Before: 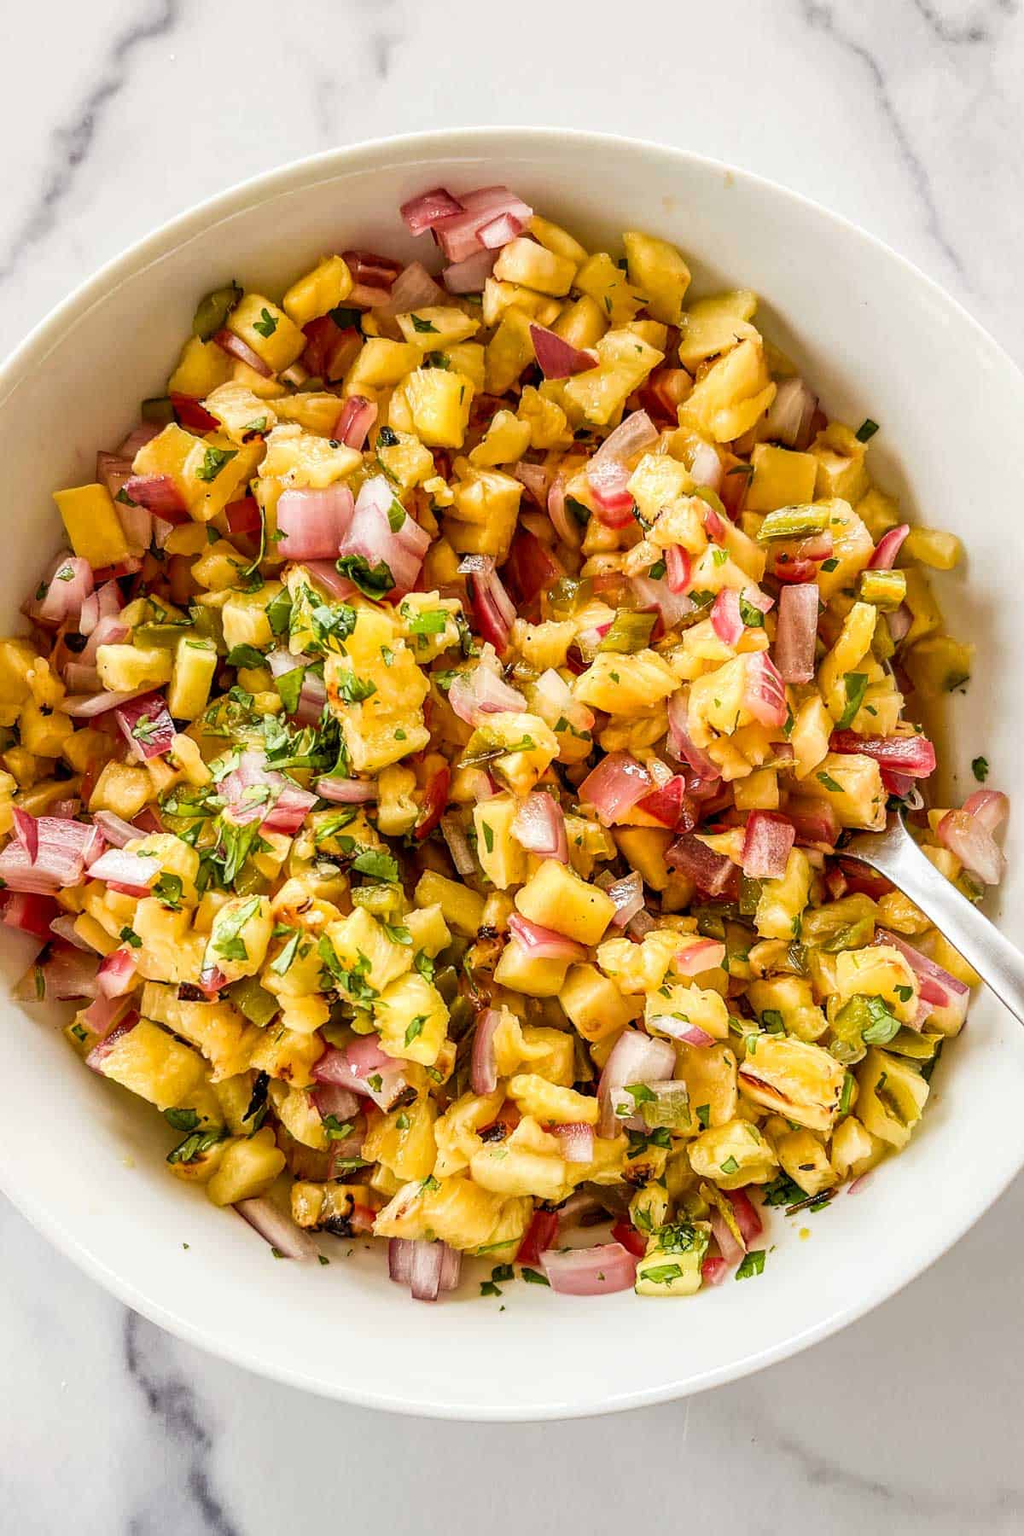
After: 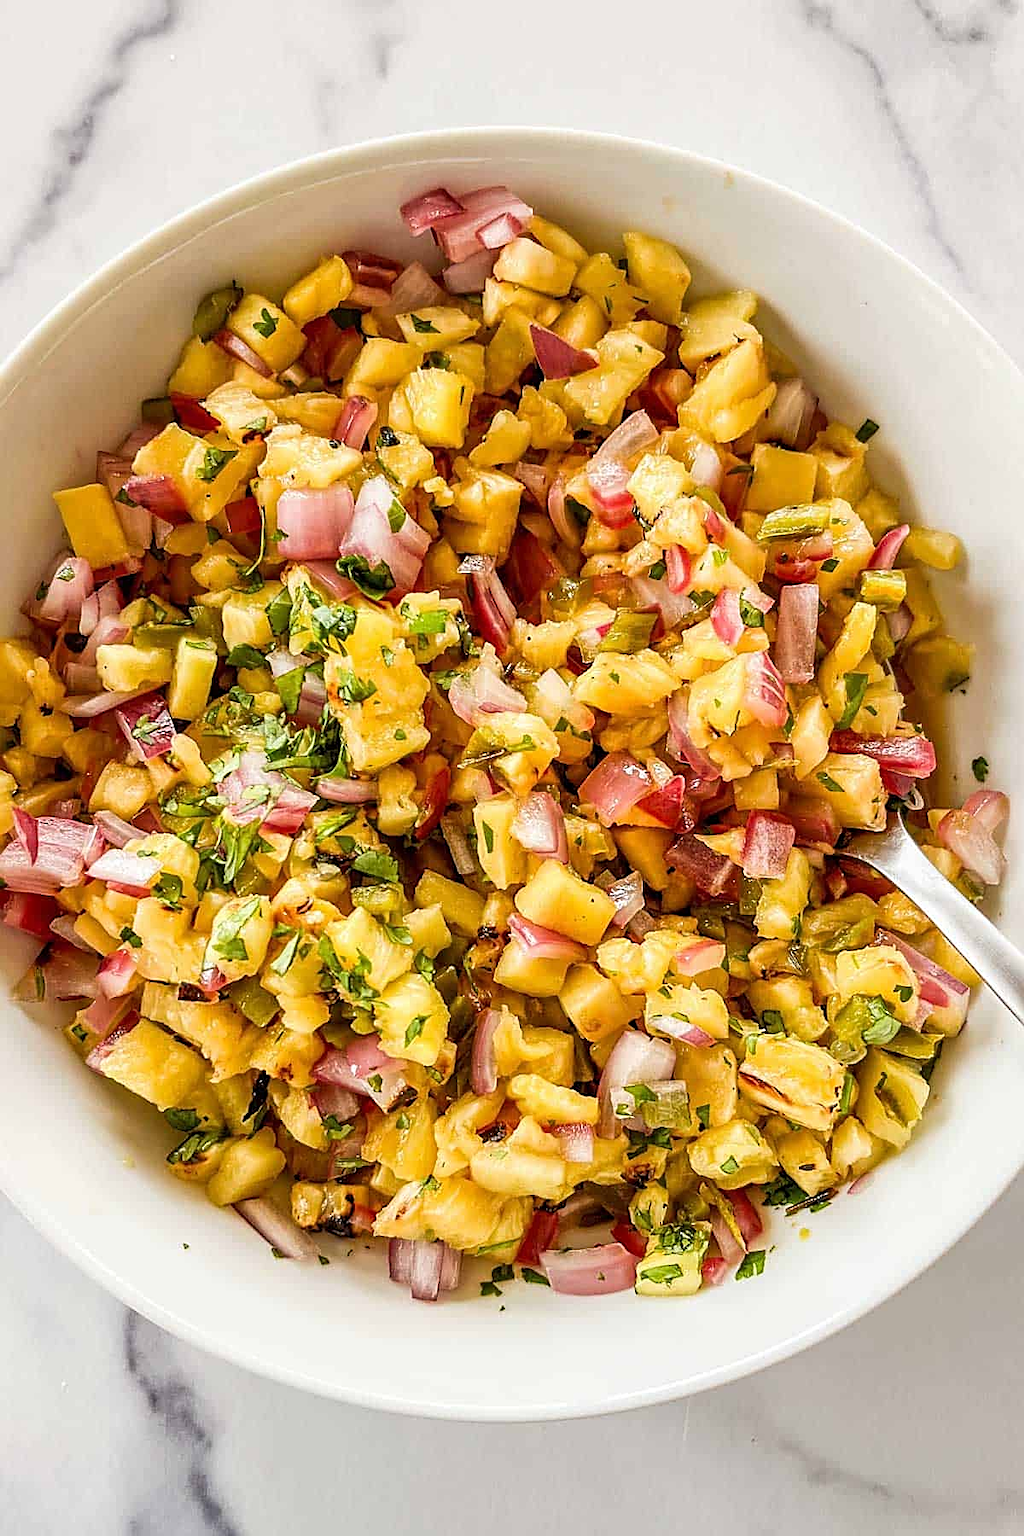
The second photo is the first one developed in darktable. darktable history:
sharpen: amount 0.583
